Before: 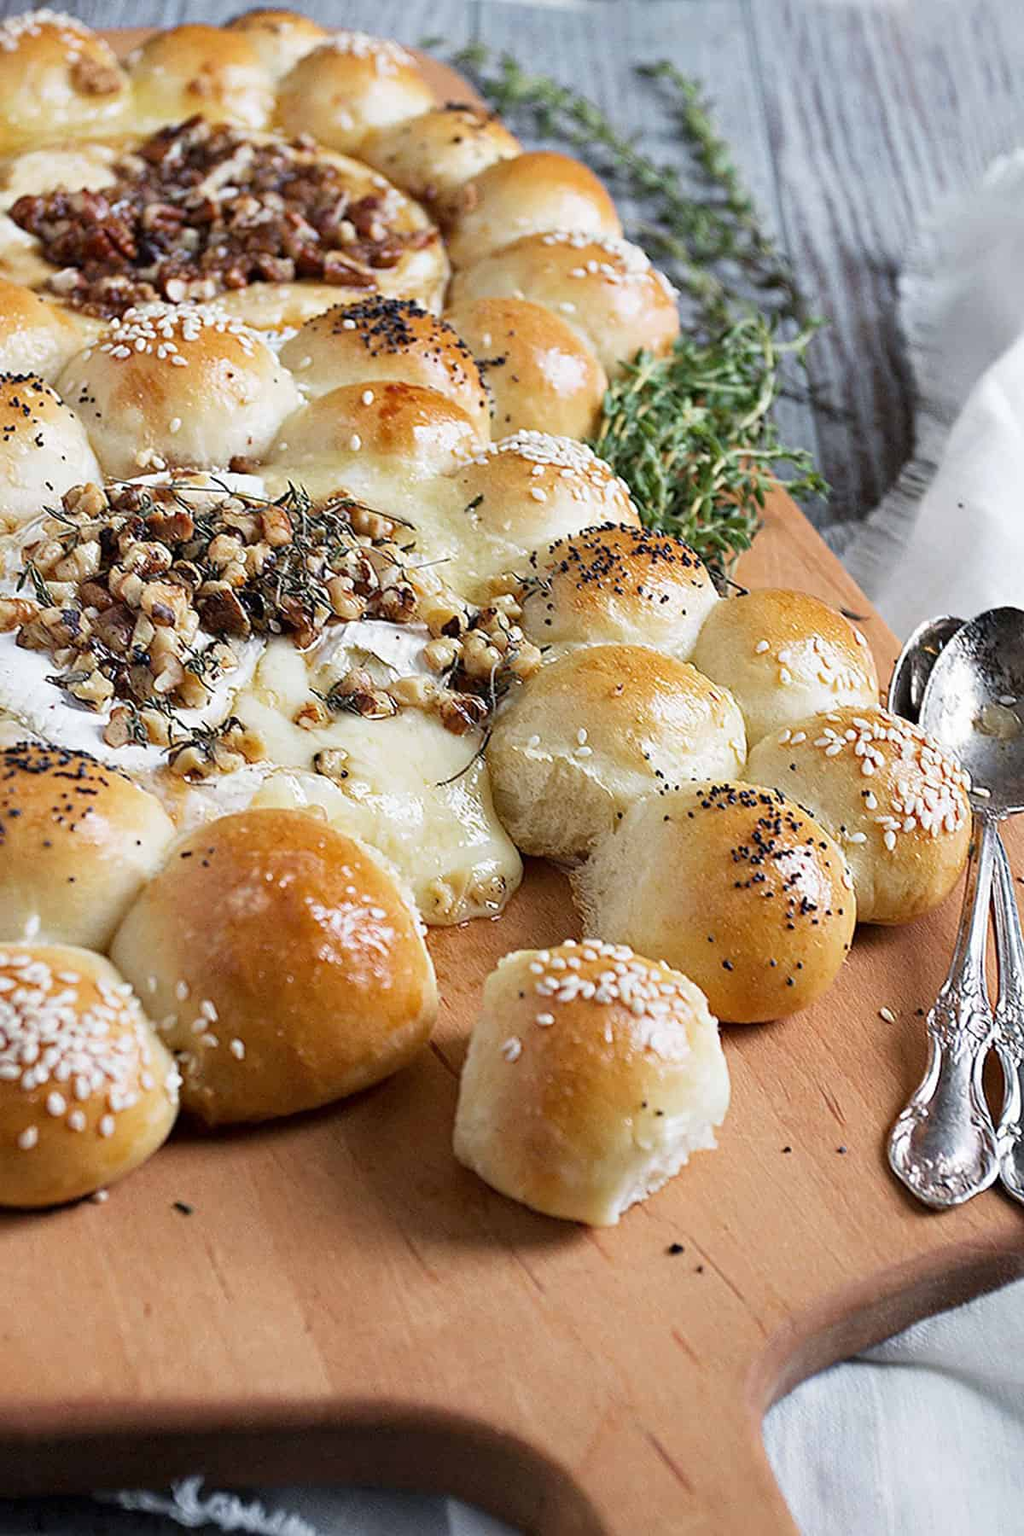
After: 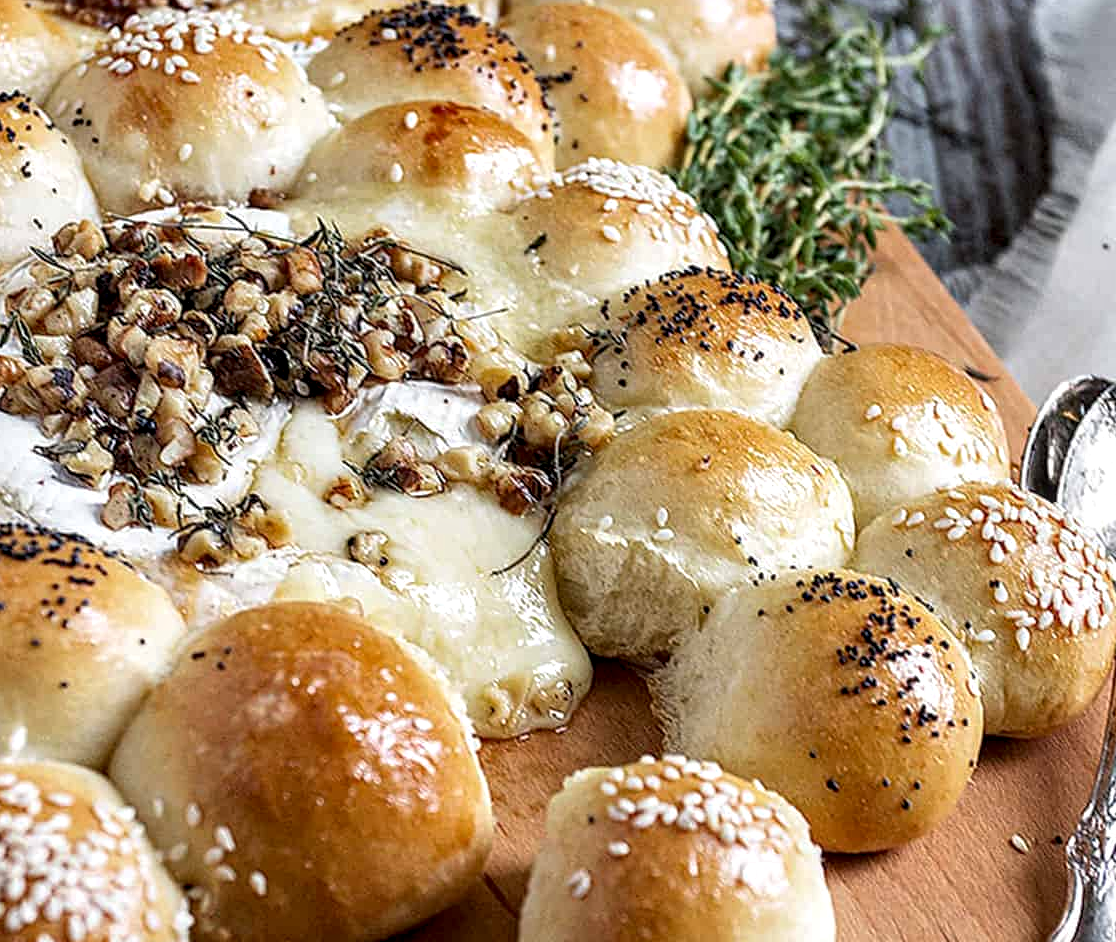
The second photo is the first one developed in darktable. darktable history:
crop: left 1.744%, top 19.225%, right 5.069%, bottom 28.357%
tone equalizer: on, module defaults
local contrast: detail 150%
